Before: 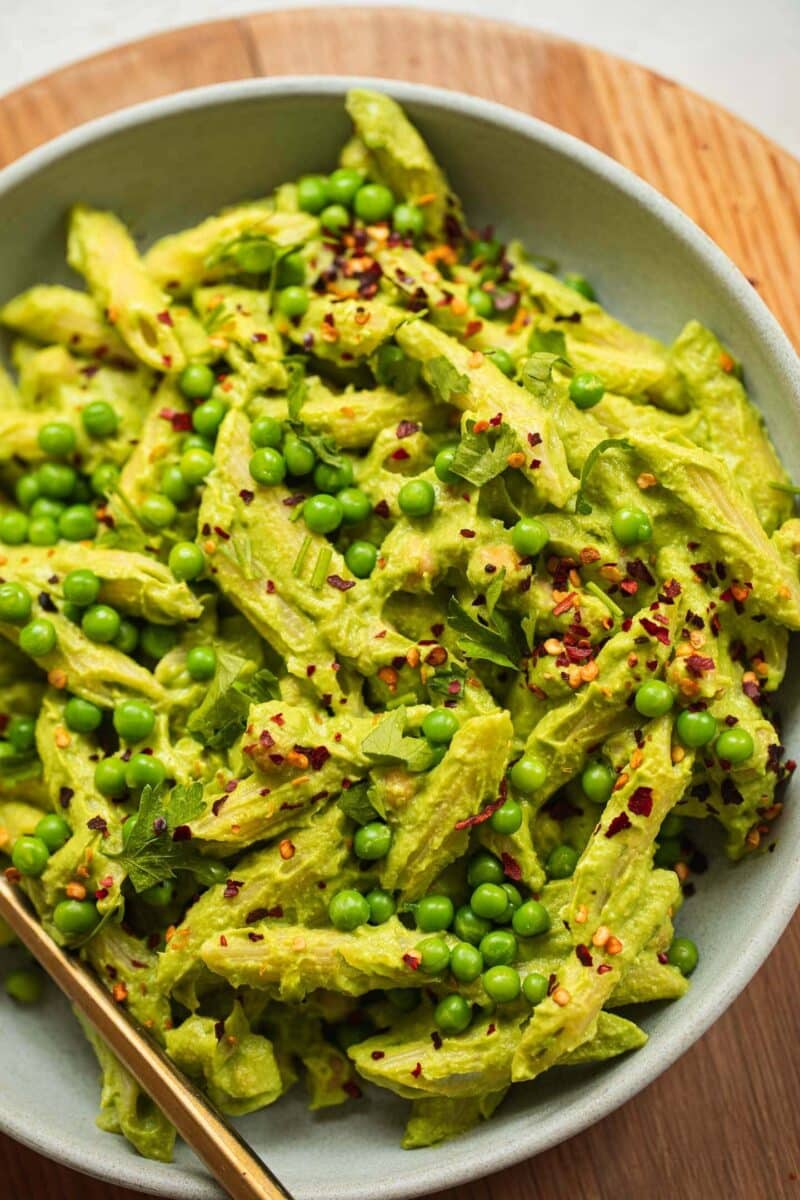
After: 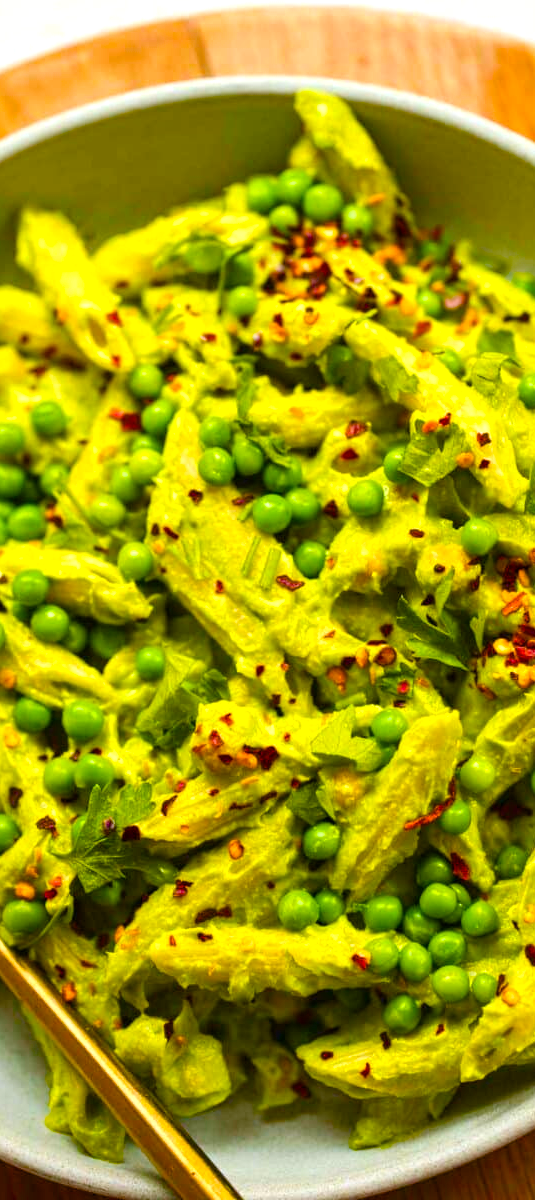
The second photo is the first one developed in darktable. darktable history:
crop and rotate: left 6.498%, right 26.54%
color balance rgb: power › hue 309.59°, perceptual saturation grading › global saturation 35.014%, perceptual saturation grading › highlights -25.433%, perceptual saturation grading › shadows 50.128%, perceptual brilliance grading › global brilliance 9.593%, perceptual brilliance grading › shadows 14.845%, global vibrance 40.249%
